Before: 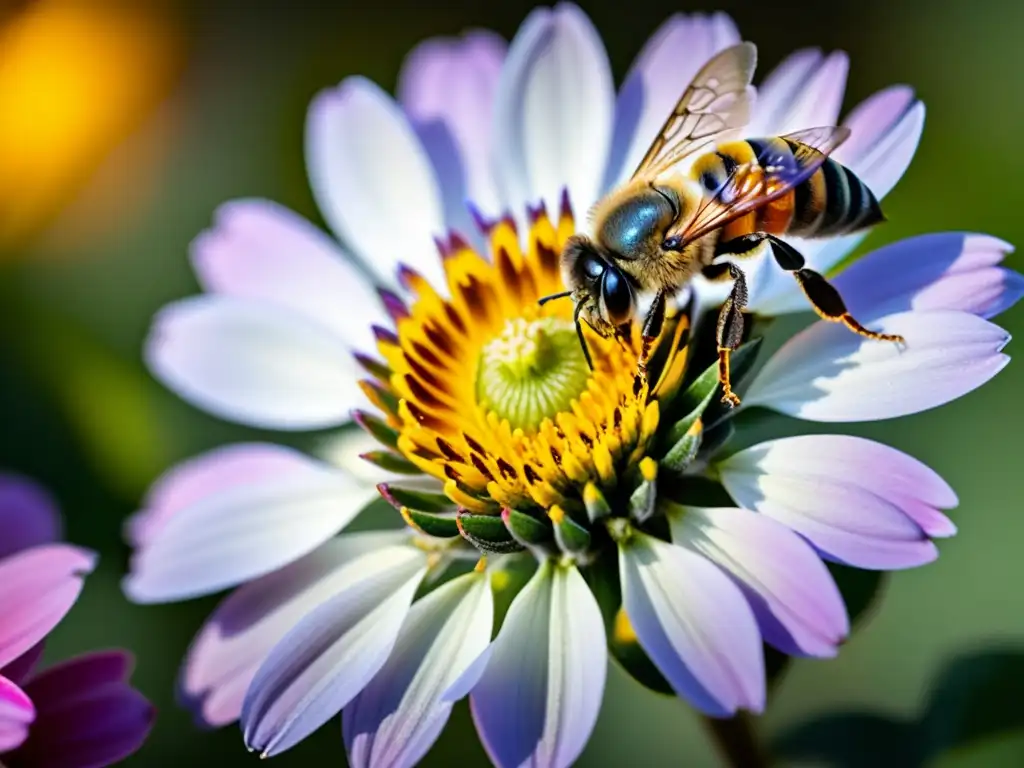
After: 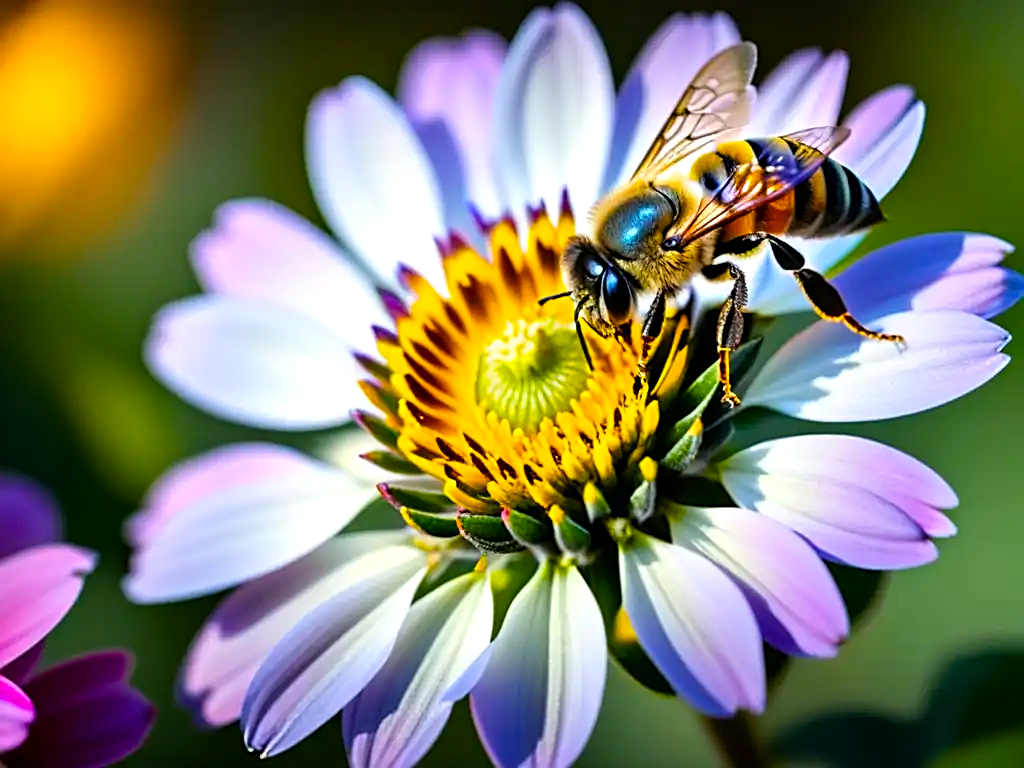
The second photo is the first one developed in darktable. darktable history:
sharpen: on, module defaults
color balance rgb: highlights gain › luminance 17.957%, perceptual saturation grading › global saturation 29.441%, global vibrance 20%
